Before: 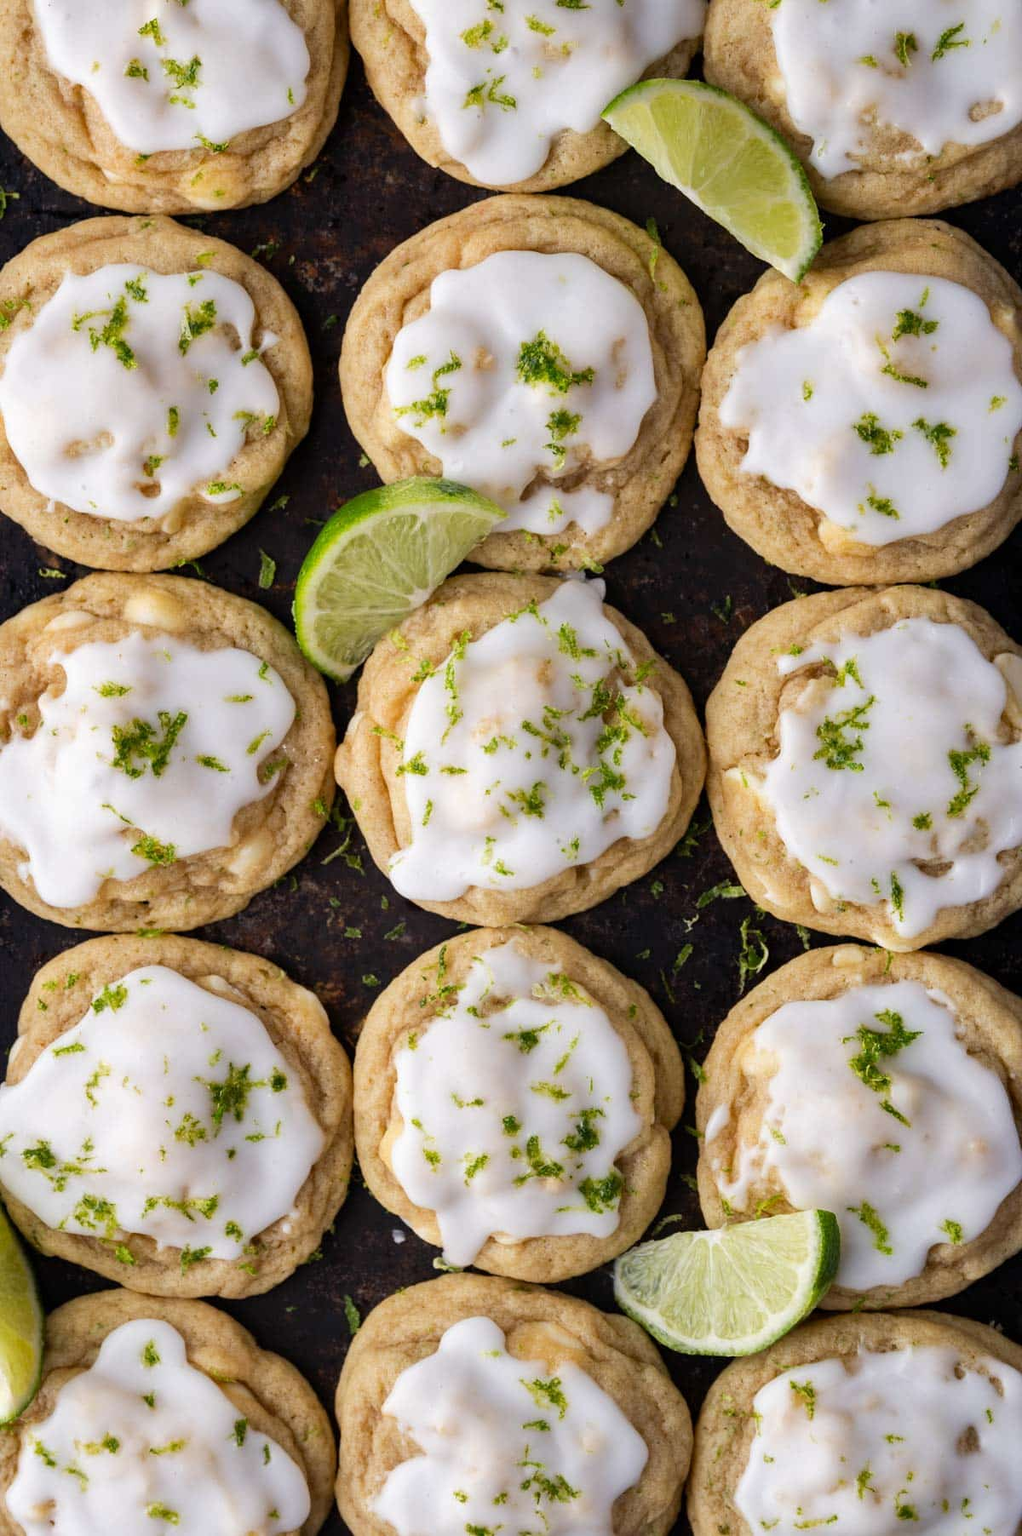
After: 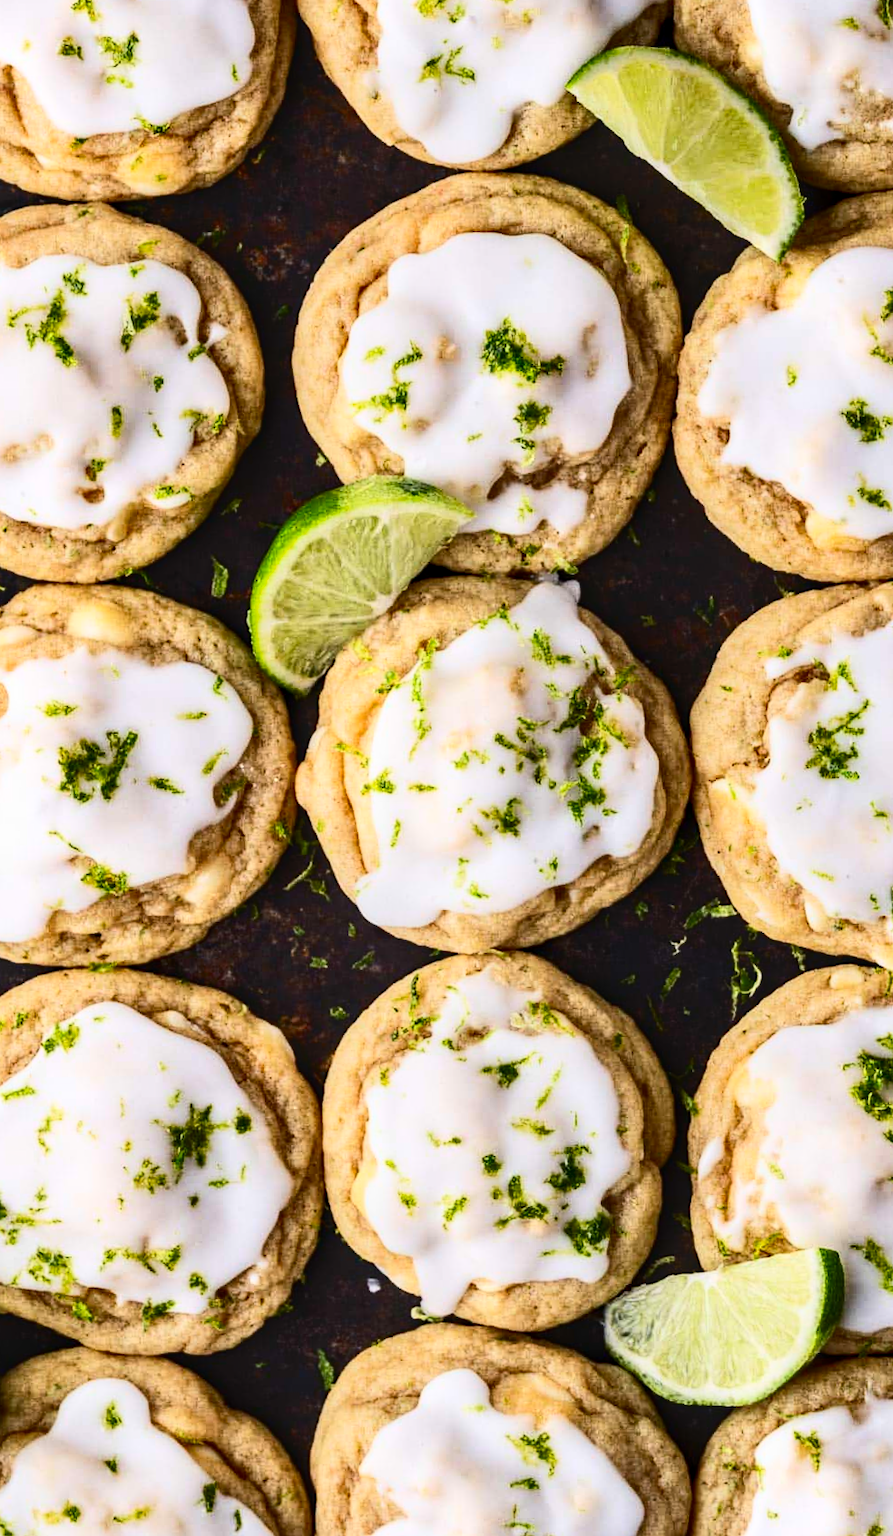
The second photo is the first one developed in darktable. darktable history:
contrast brightness saturation: contrast 0.398, brightness 0.054, saturation 0.259
local contrast: on, module defaults
crop and rotate: angle 1.13°, left 4.29%, top 0.735%, right 11.149%, bottom 2.61%
